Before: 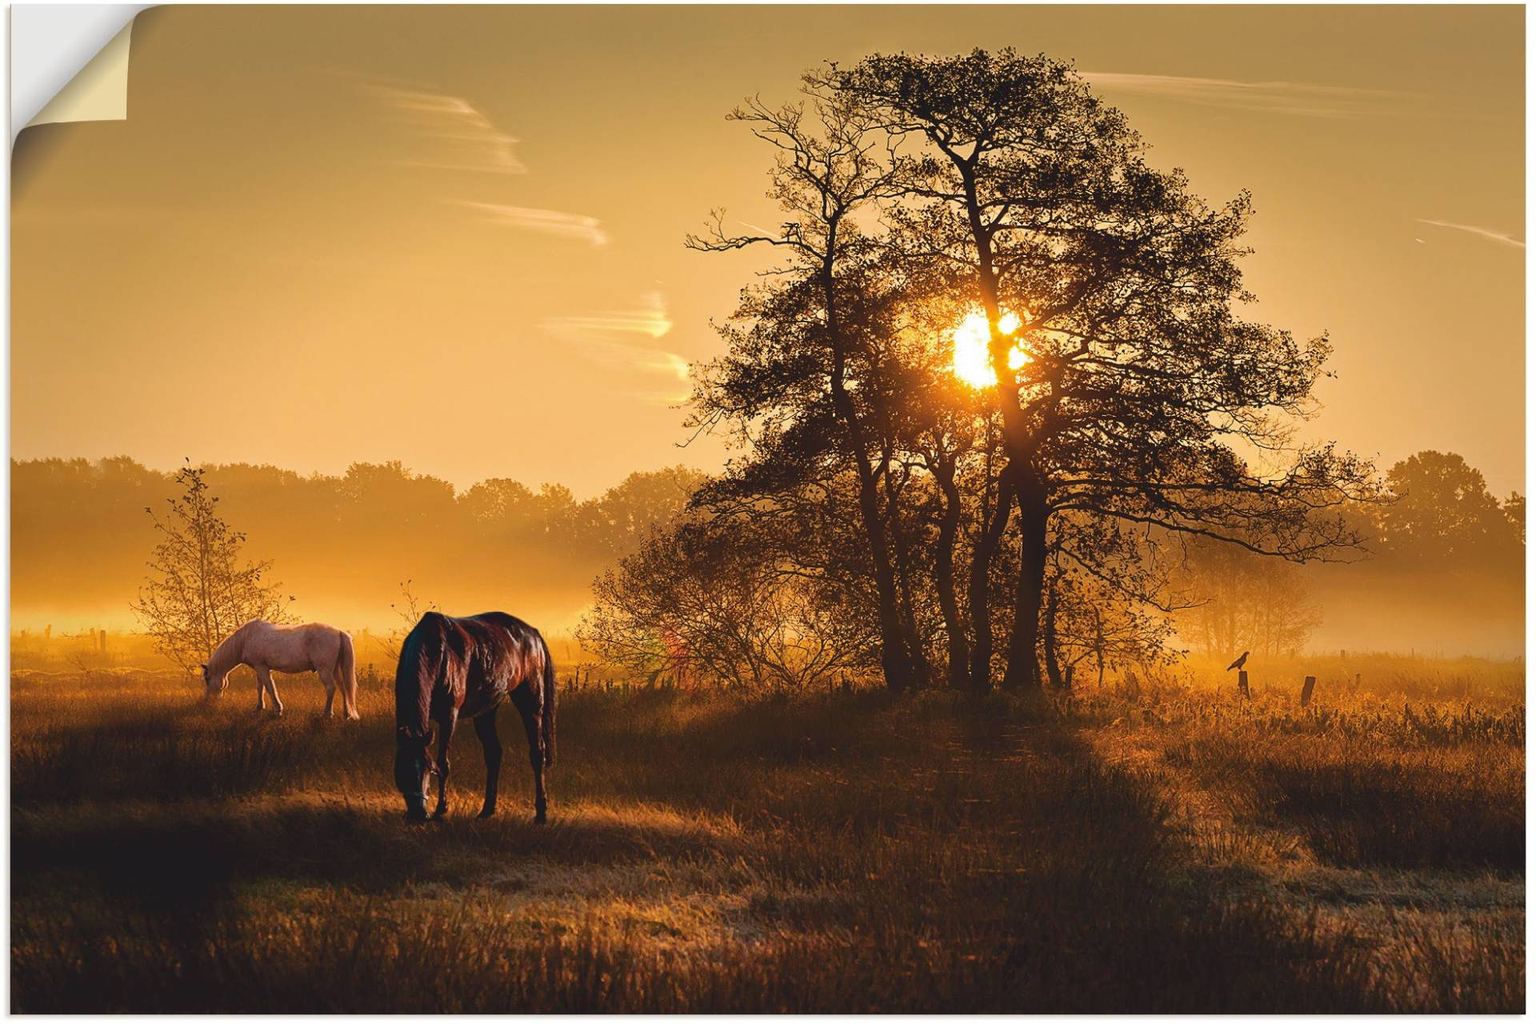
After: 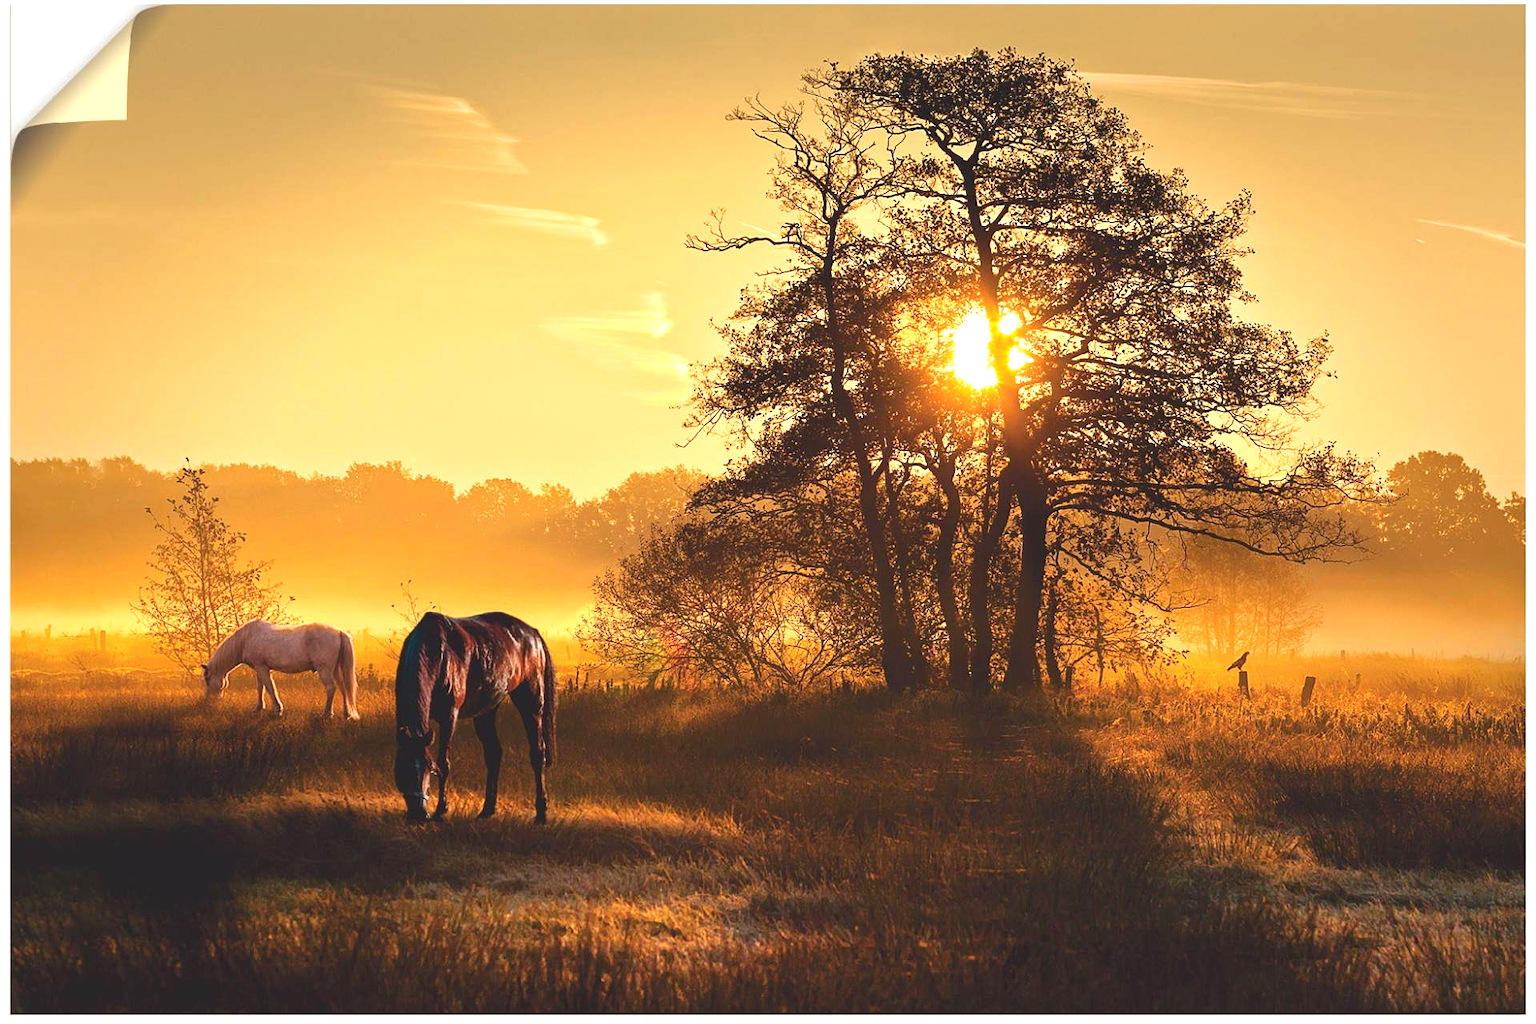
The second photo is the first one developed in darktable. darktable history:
exposure: exposure 0.757 EV, compensate highlight preservation false
